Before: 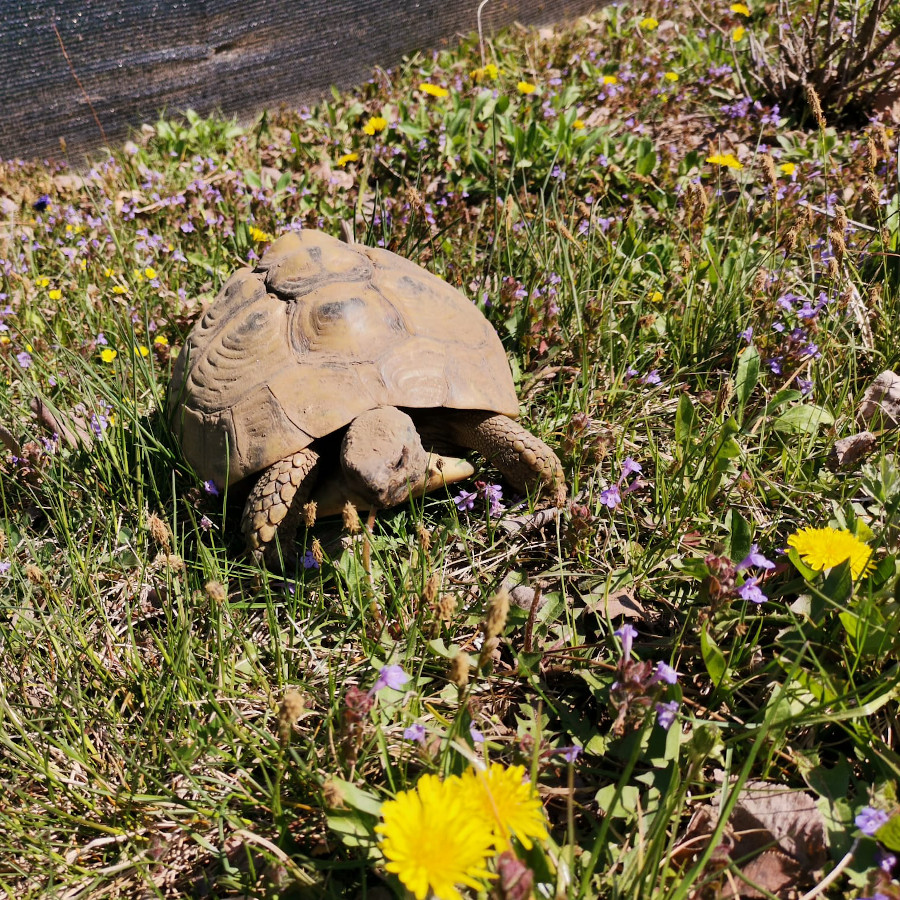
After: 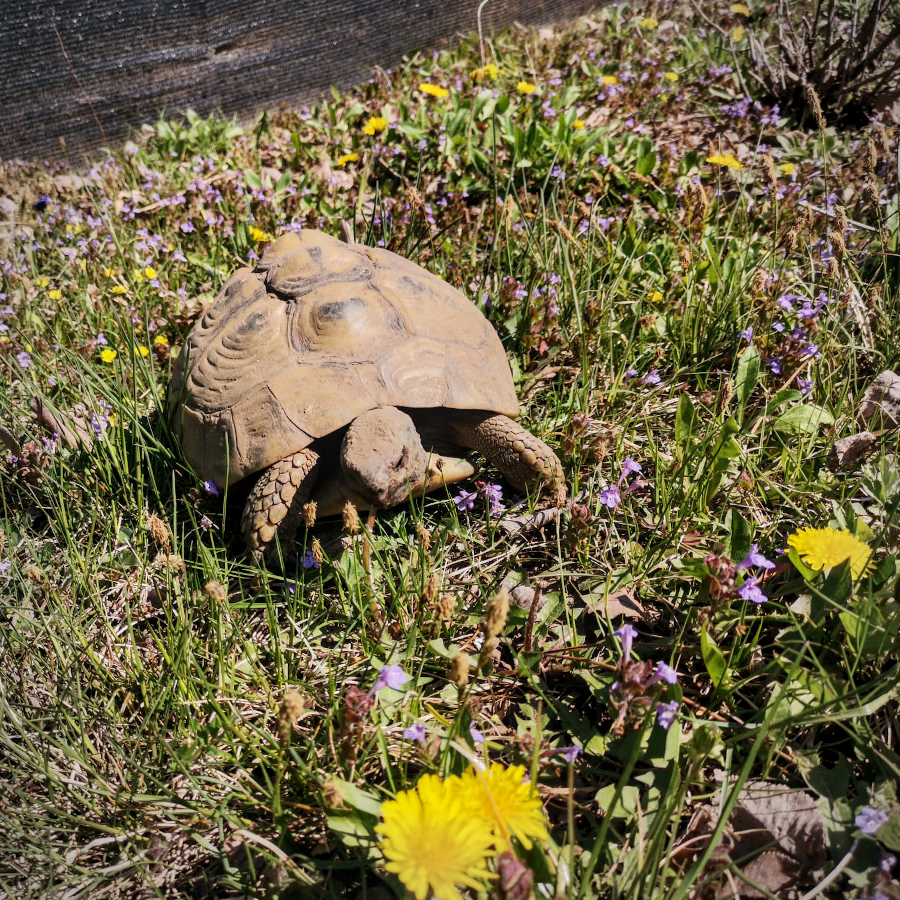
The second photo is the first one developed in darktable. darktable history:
vignetting: fall-off radius 61.22%, unbound false
local contrast: on, module defaults
